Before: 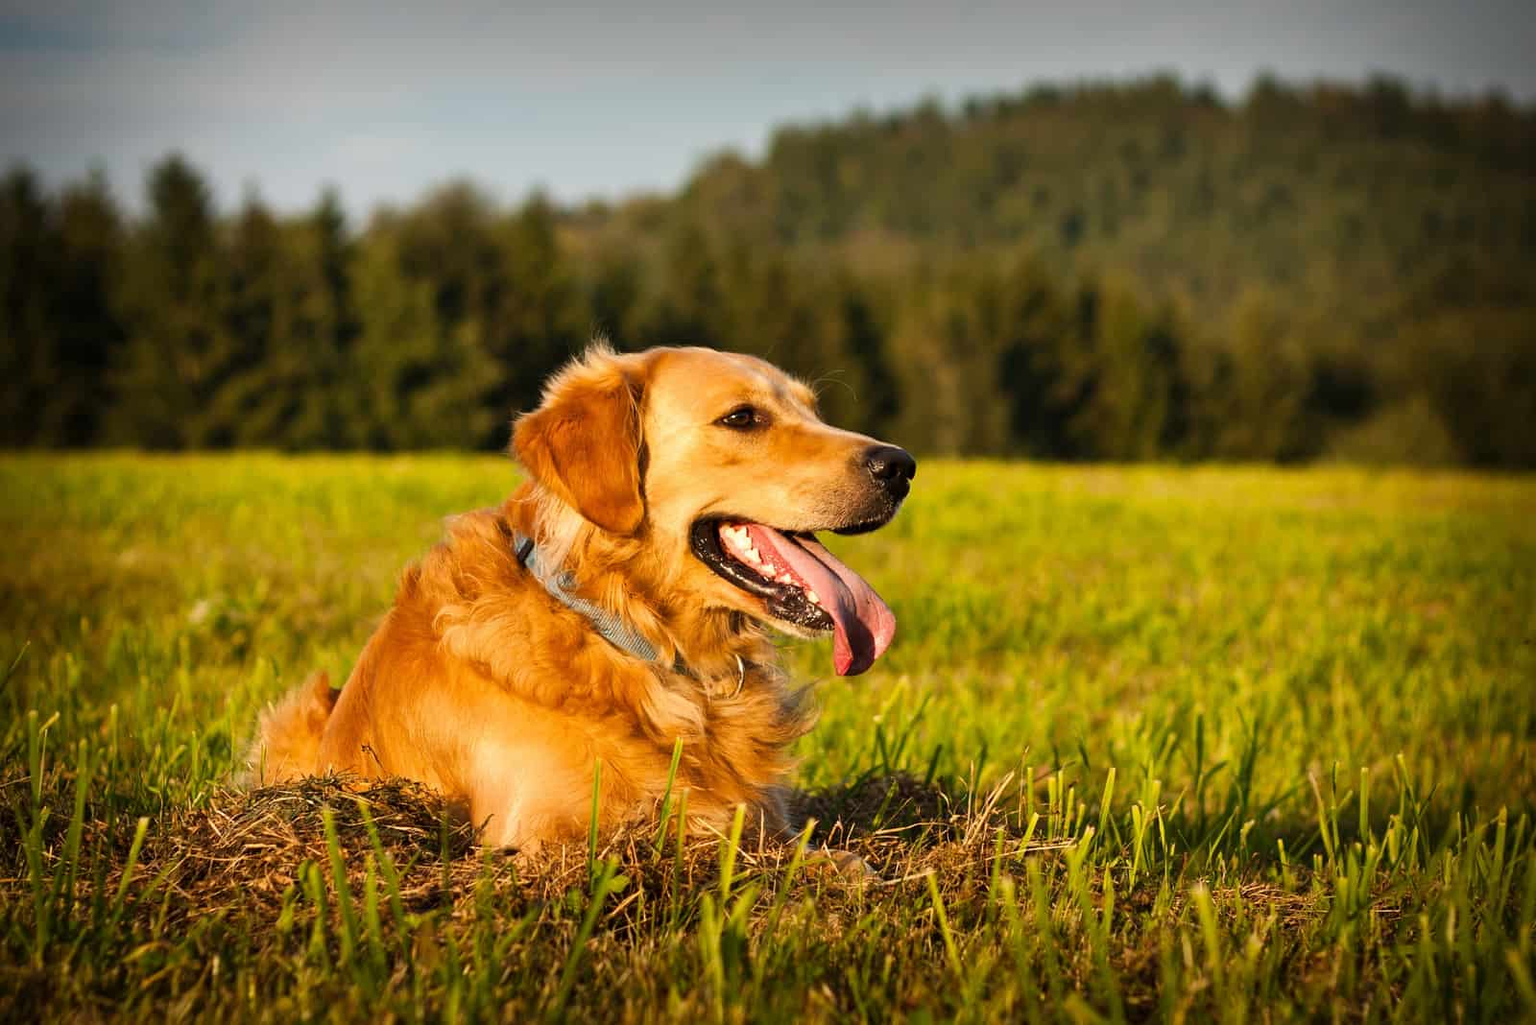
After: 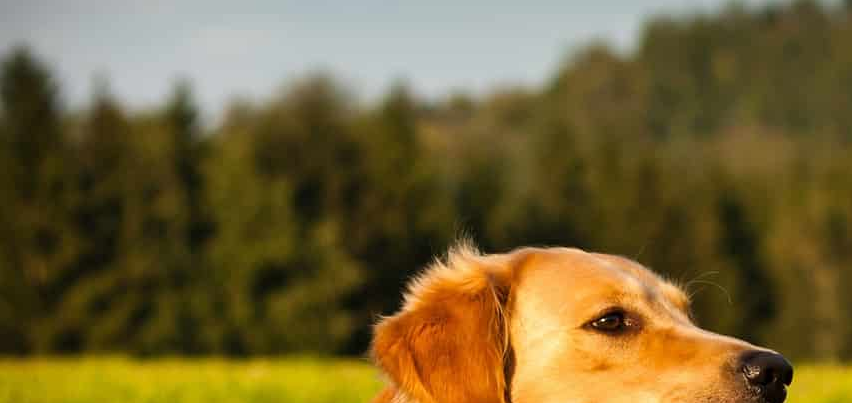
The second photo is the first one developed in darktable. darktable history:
crop: left 10.092%, top 10.701%, right 36.634%, bottom 51.514%
